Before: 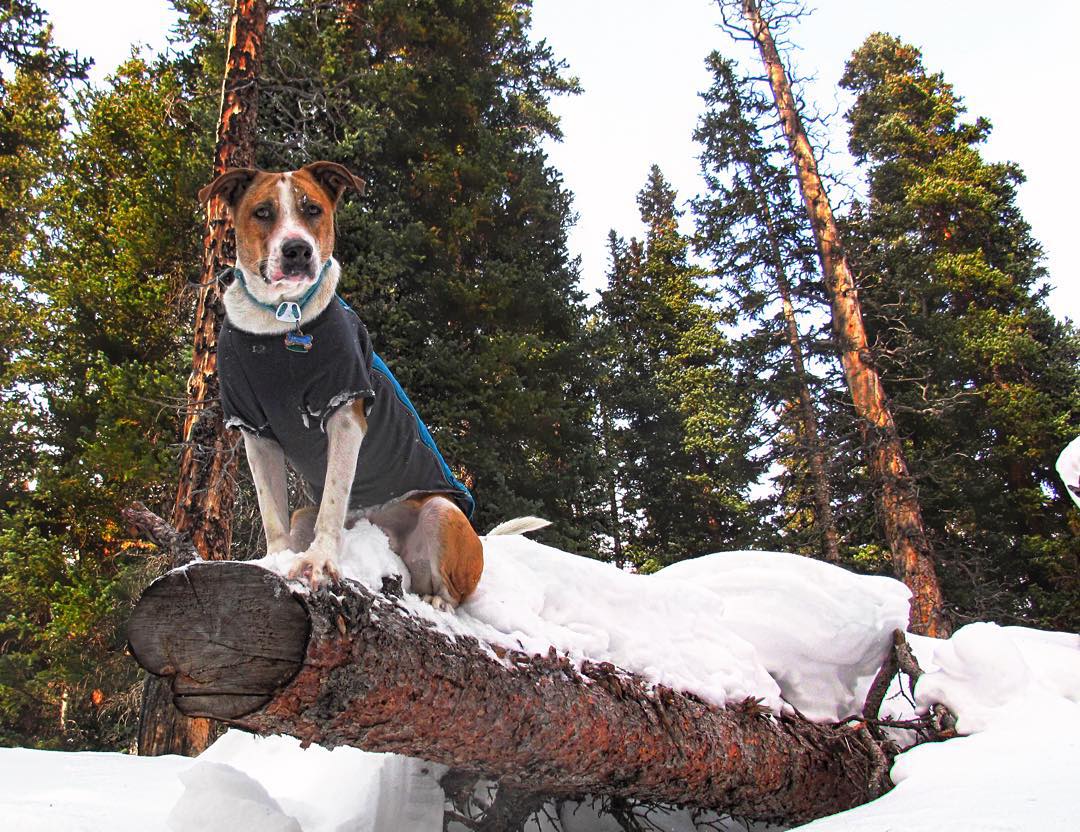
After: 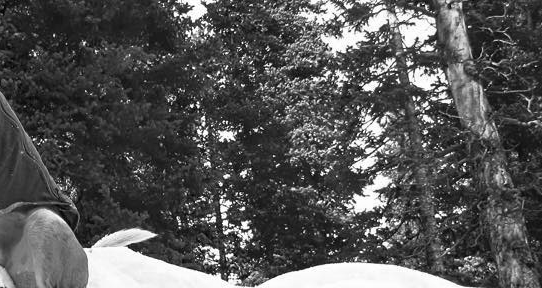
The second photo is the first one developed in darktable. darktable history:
crop: left 36.607%, top 34.735%, right 13.146%, bottom 30.611%
monochrome: on, module defaults
